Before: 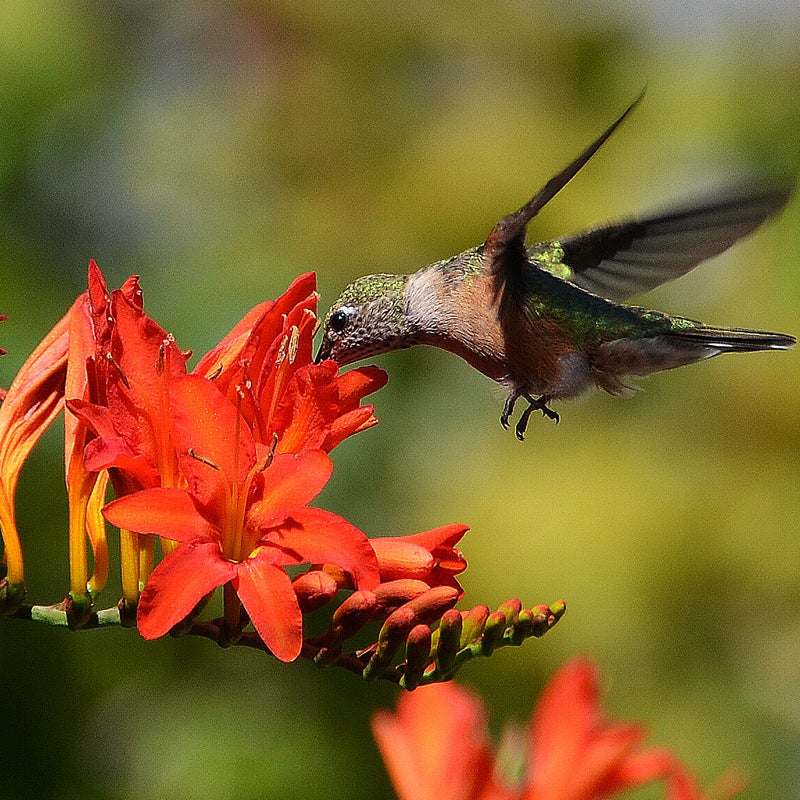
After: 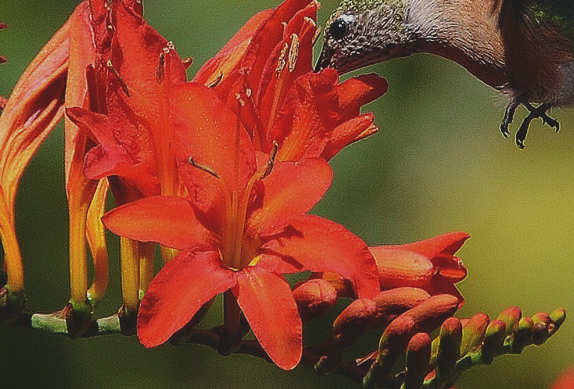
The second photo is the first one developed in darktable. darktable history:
exposure: black level correction -0.015, exposure -0.53 EV, compensate exposure bias true, compensate highlight preservation false
crop: top 36.515%, right 28.142%, bottom 14.773%
